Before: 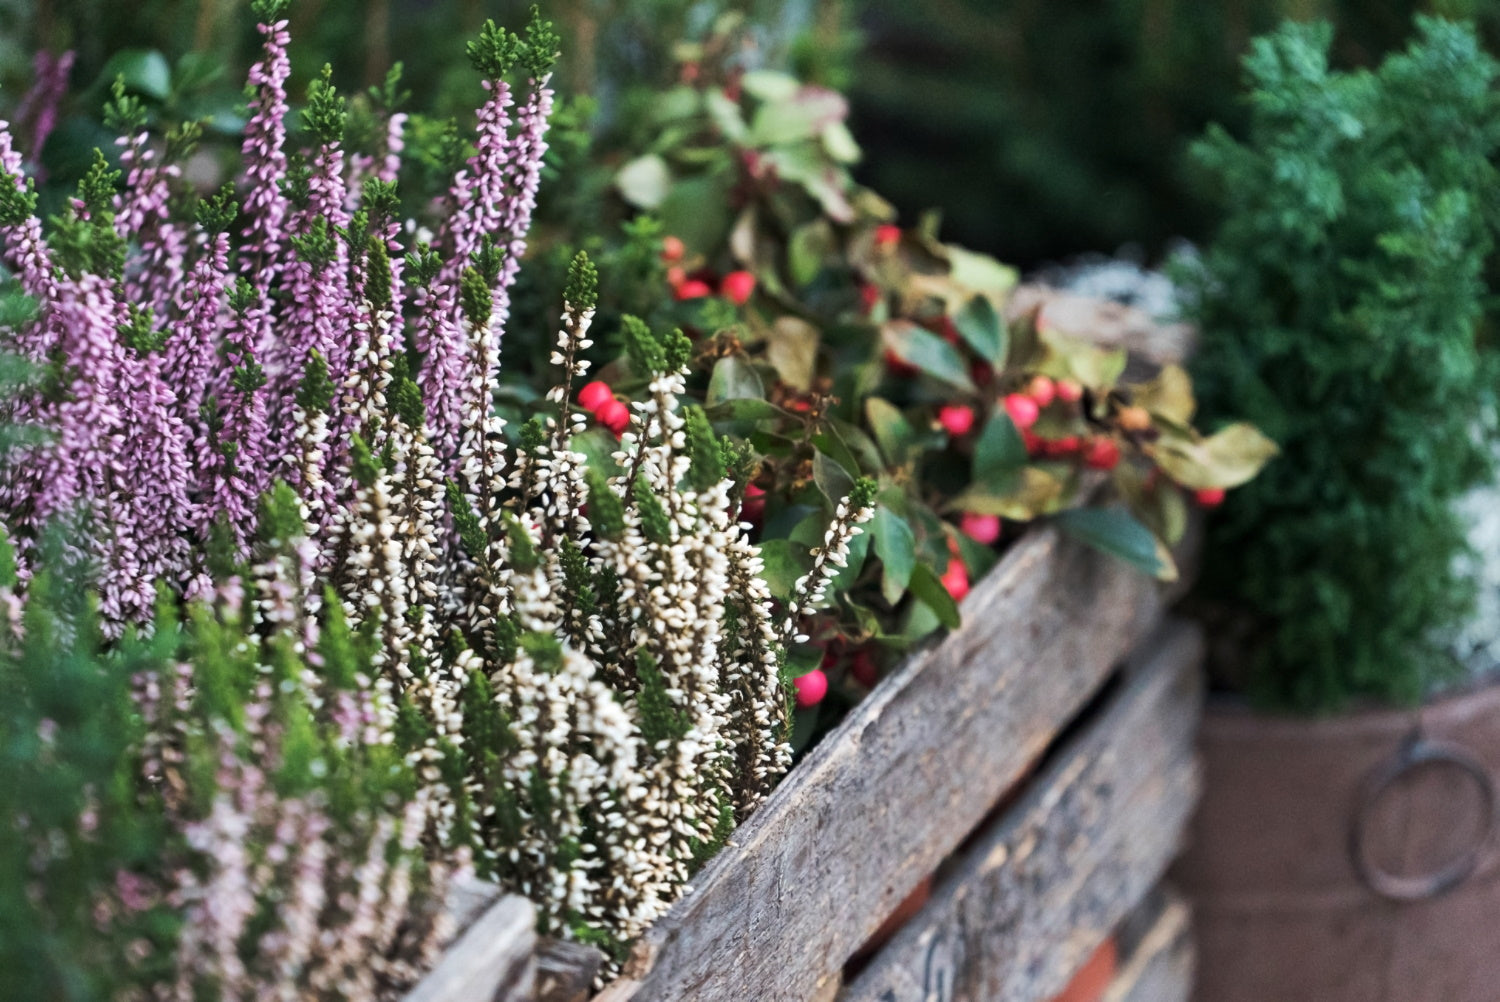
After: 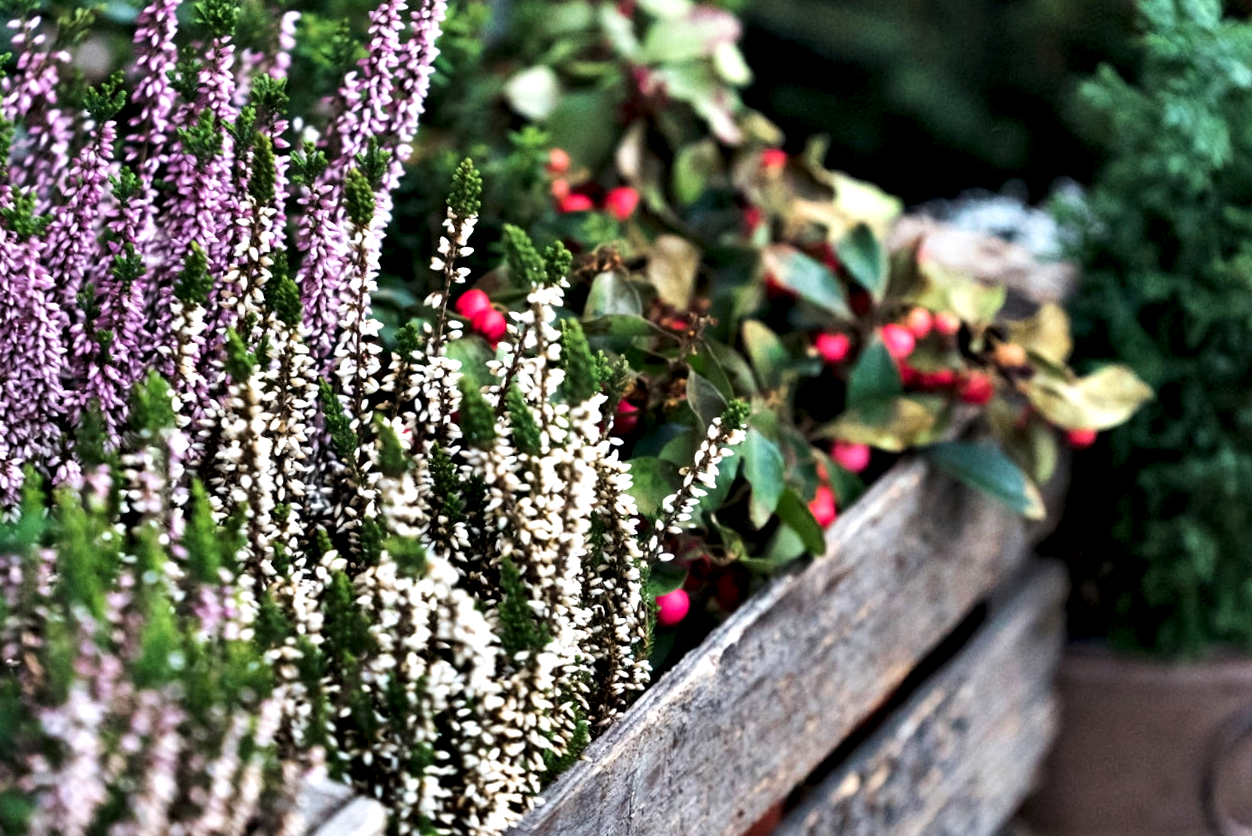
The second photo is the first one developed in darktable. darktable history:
shadows and highlights: shadows 29.61, highlights -30.49, low approximation 0.01, soften with gaussian
contrast equalizer: y [[0.6 ×6], [0.55 ×6], [0 ×6], [0 ×6], [0 ×6]]
crop and rotate: angle -3.06°, left 5.294%, top 5.214%, right 4.658%, bottom 4.702%
